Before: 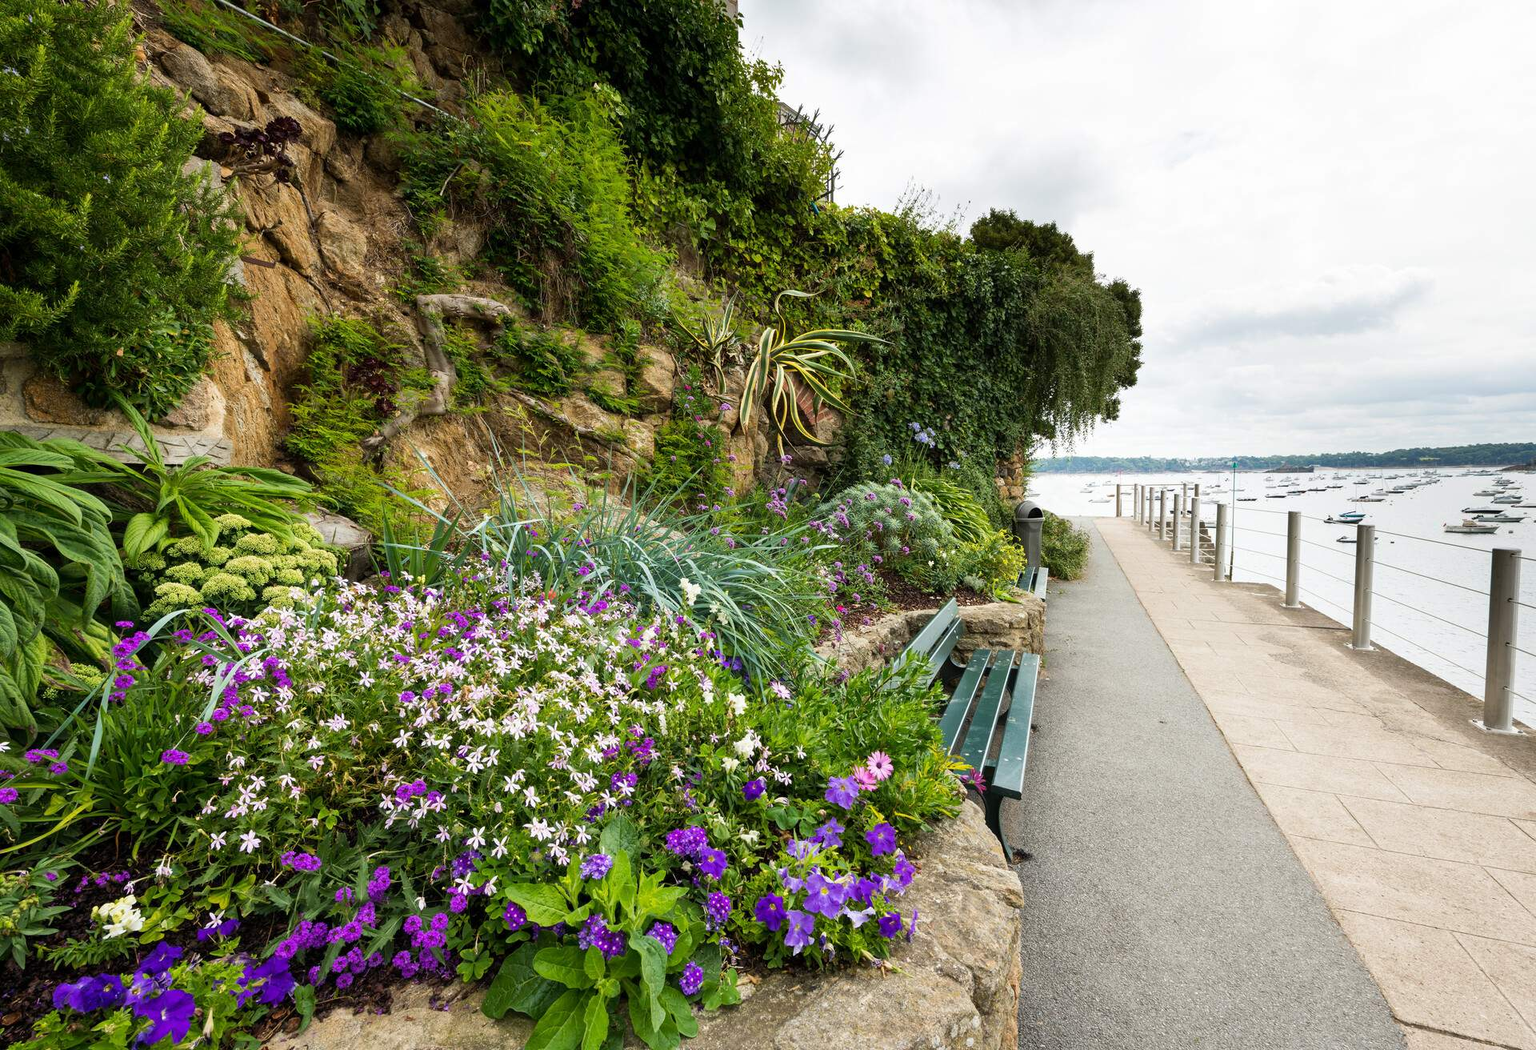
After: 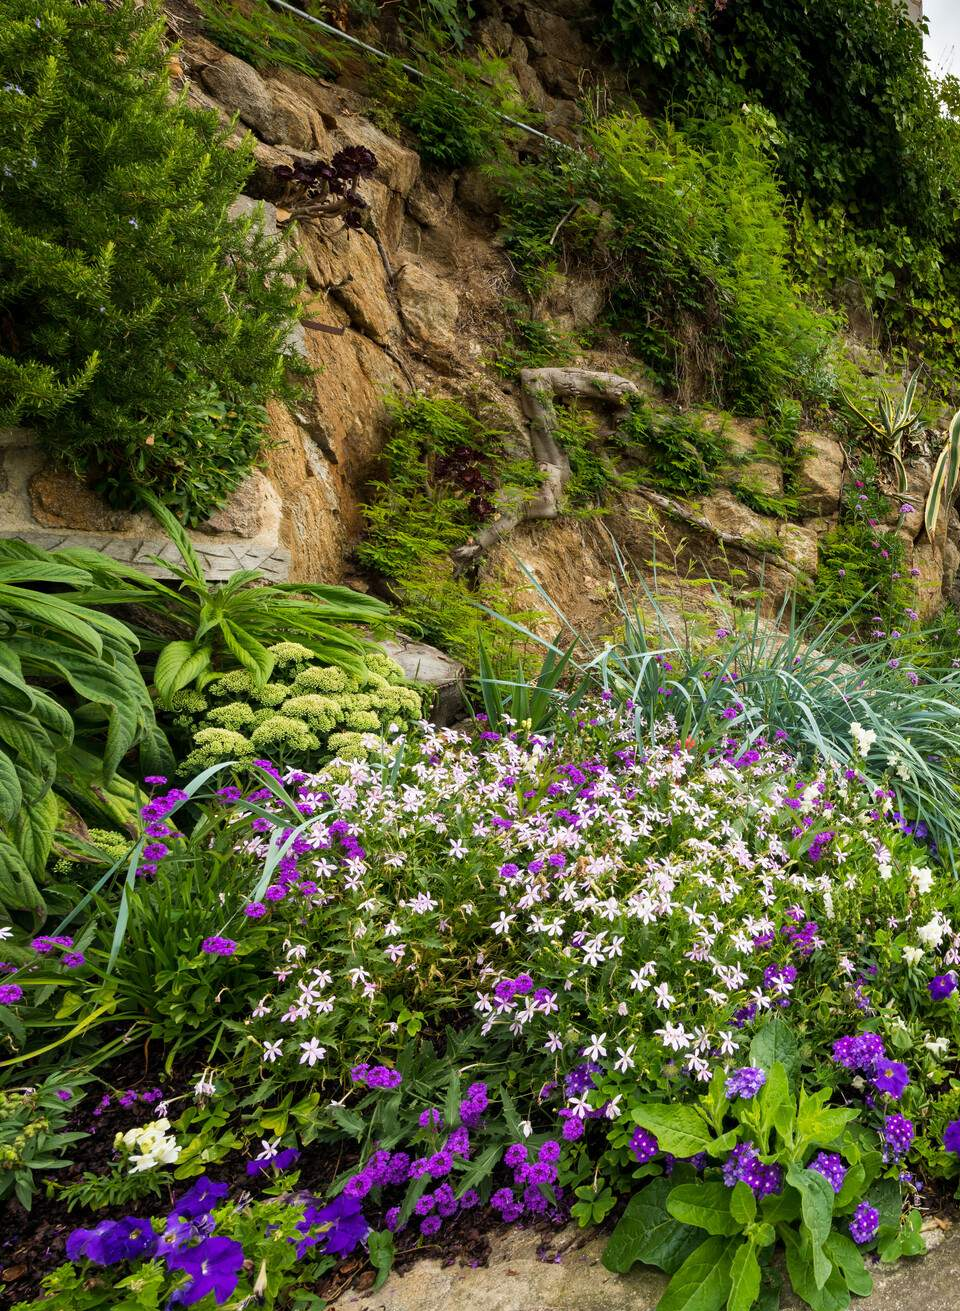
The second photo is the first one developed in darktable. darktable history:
crop and rotate: left 0.002%, top 0%, right 49.962%
